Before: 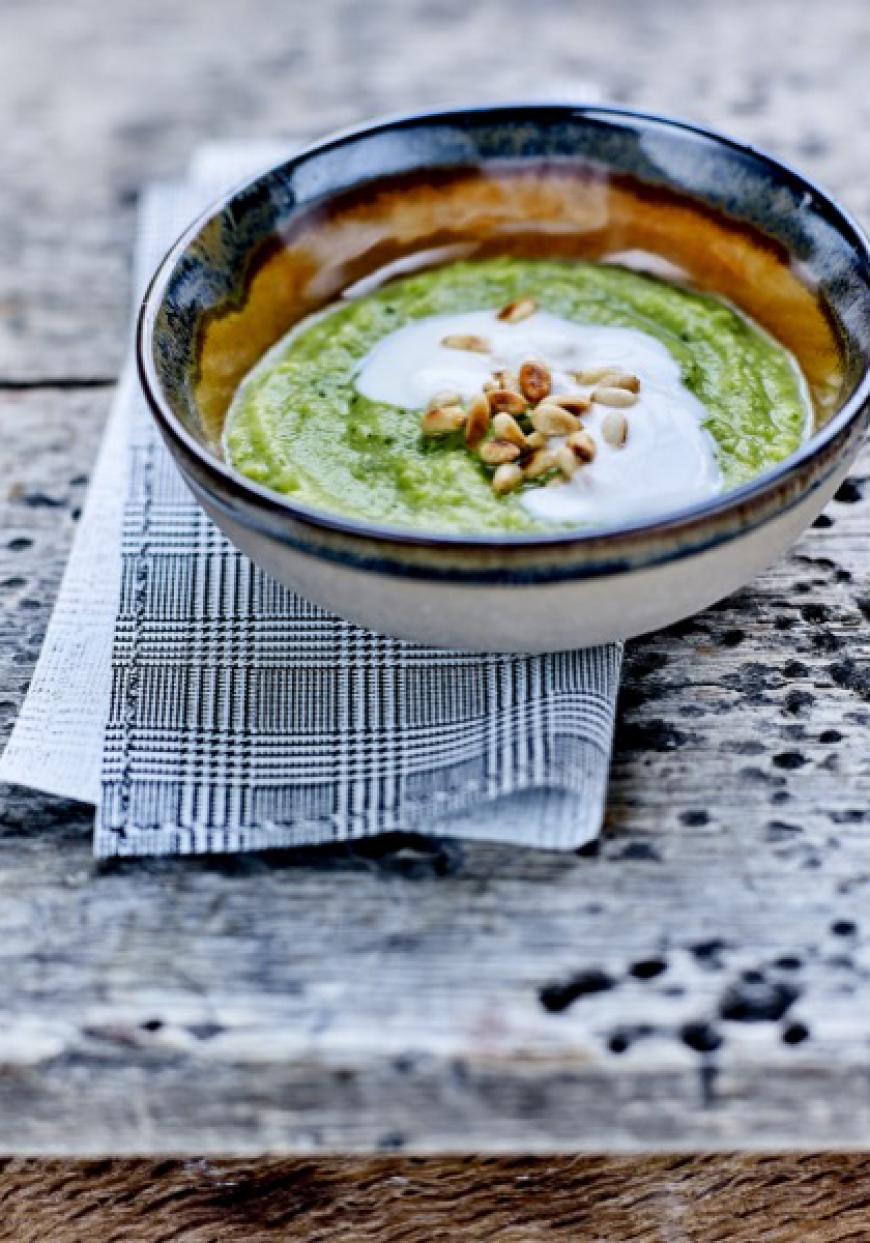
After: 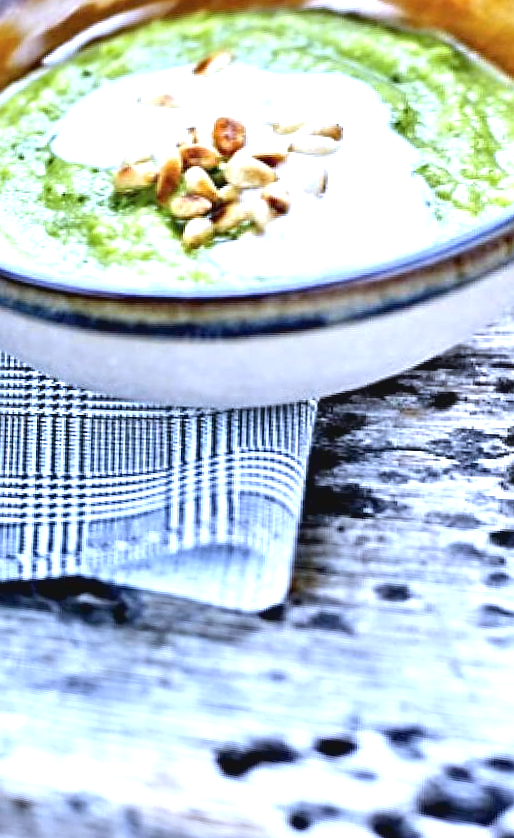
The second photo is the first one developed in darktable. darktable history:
crop and rotate: left 28.256%, top 17.734%, right 12.656%, bottom 3.573%
sharpen: on, module defaults
rotate and perspective: rotation 1.69°, lens shift (vertical) -0.023, lens shift (horizontal) -0.291, crop left 0.025, crop right 0.988, crop top 0.092, crop bottom 0.842
white balance: red 0.948, green 1.02, blue 1.176
exposure: black level correction 0.001, exposure 1.398 EV, compensate exposure bias true, compensate highlight preservation false
contrast brightness saturation: contrast -0.1, saturation -0.1
